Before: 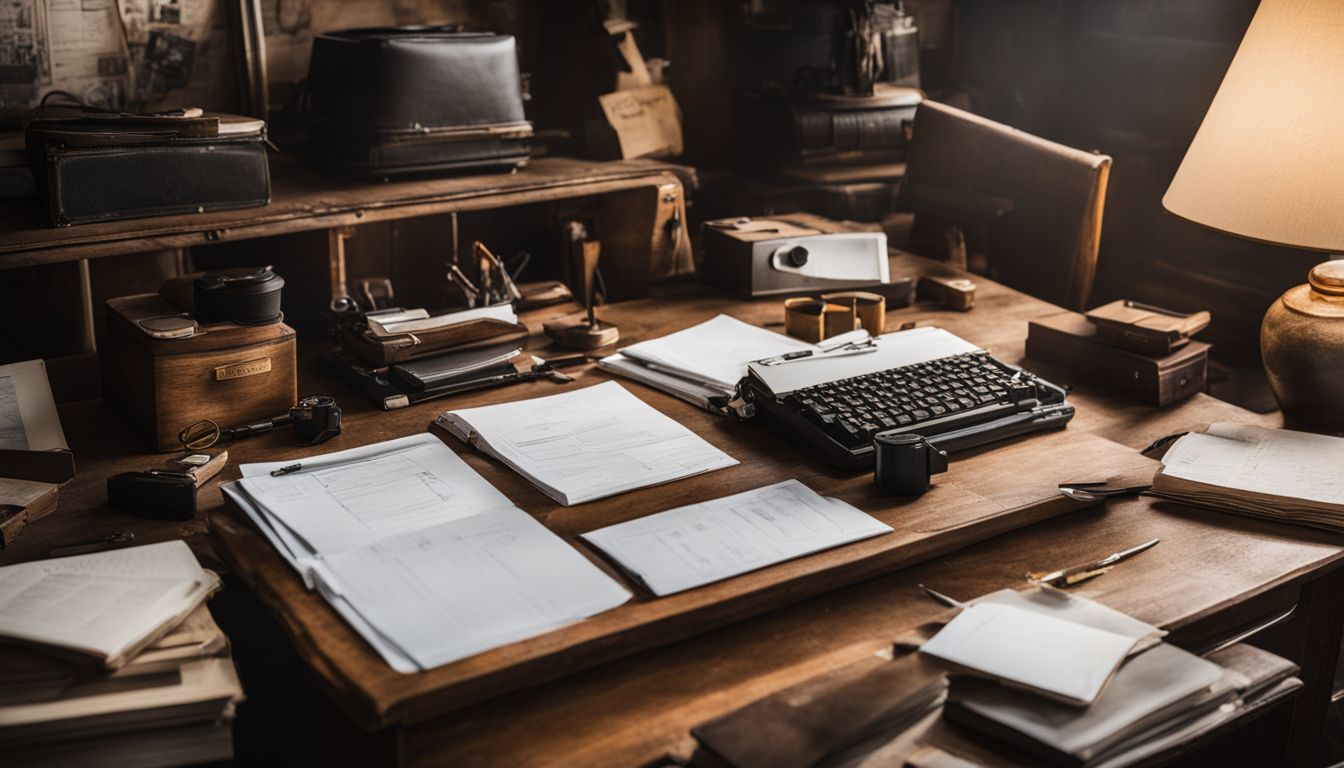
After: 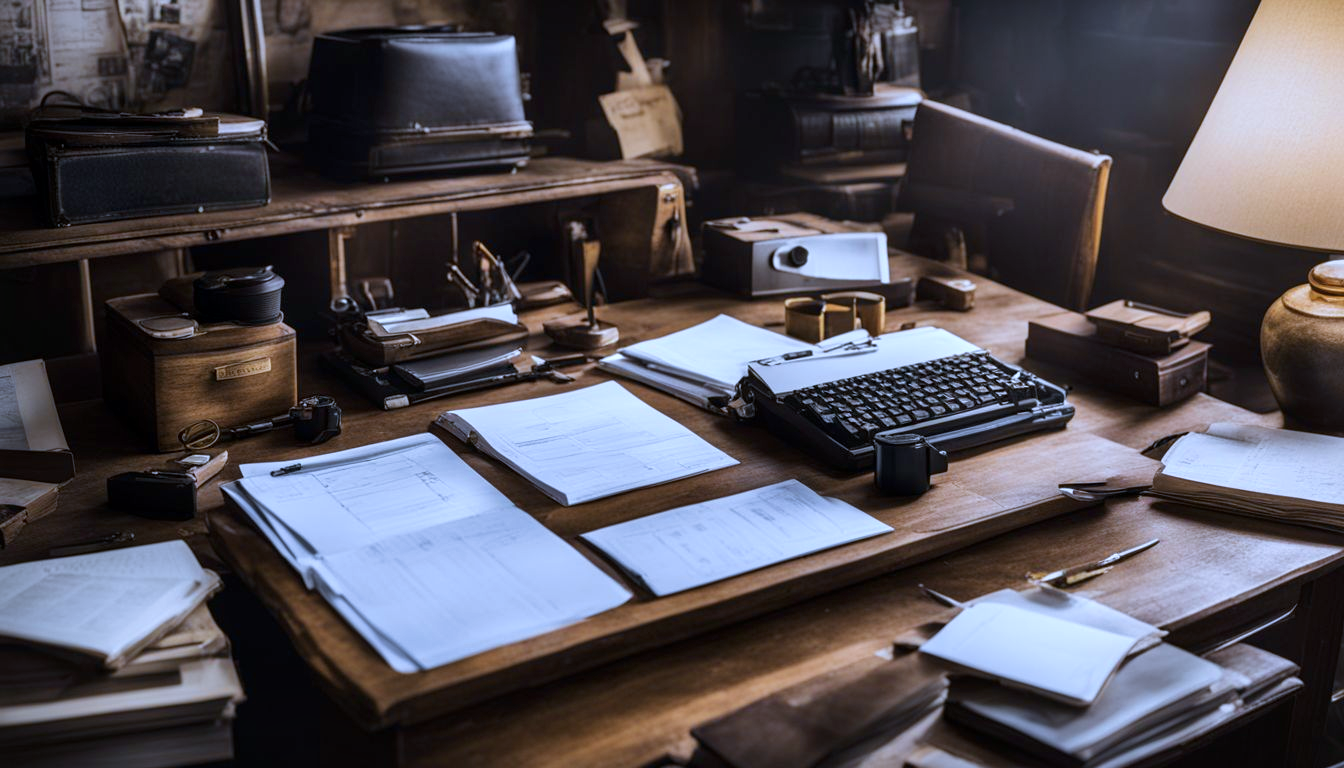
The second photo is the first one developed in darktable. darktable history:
local contrast: mode bilateral grid, contrast 20, coarseness 50, detail 132%, midtone range 0.2
white balance: red 0.871, blue 1.249
velvia: on, module defaults
